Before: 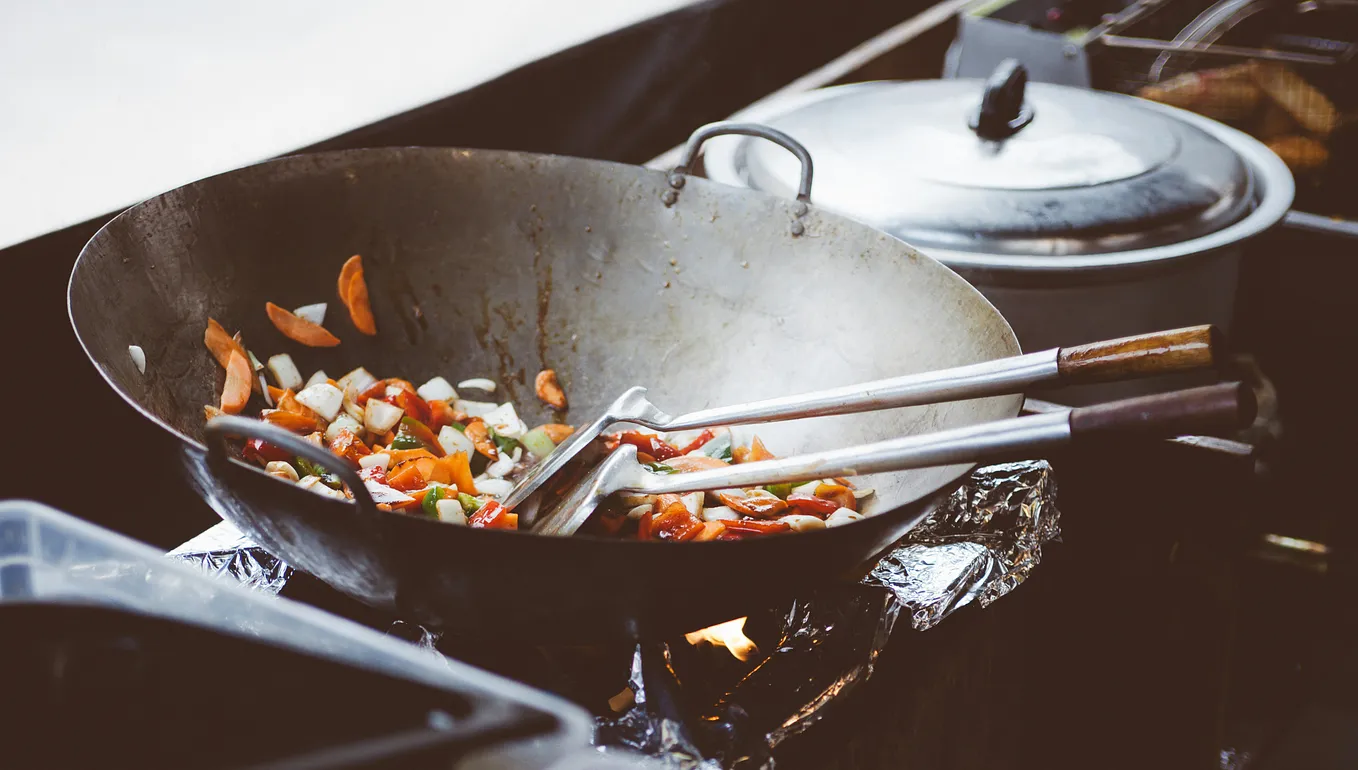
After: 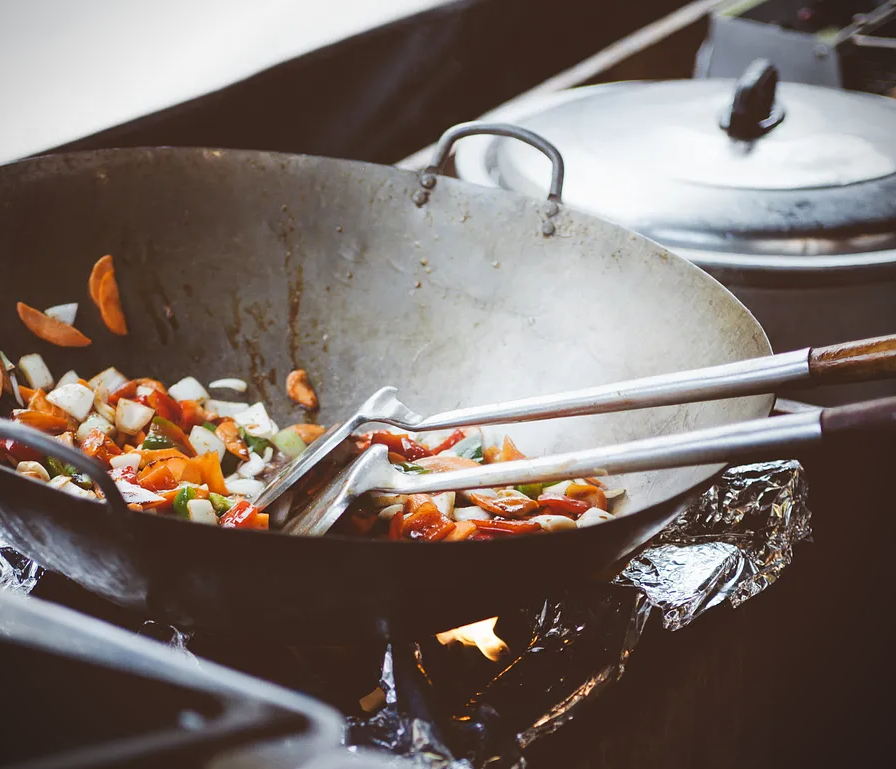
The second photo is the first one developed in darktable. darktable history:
crop and rotate: left 18.442%, right 15.508%
vignetting: fall-off start 92.6%, brightness -0.52, saturation -0.51, center (-0.012, 0)
